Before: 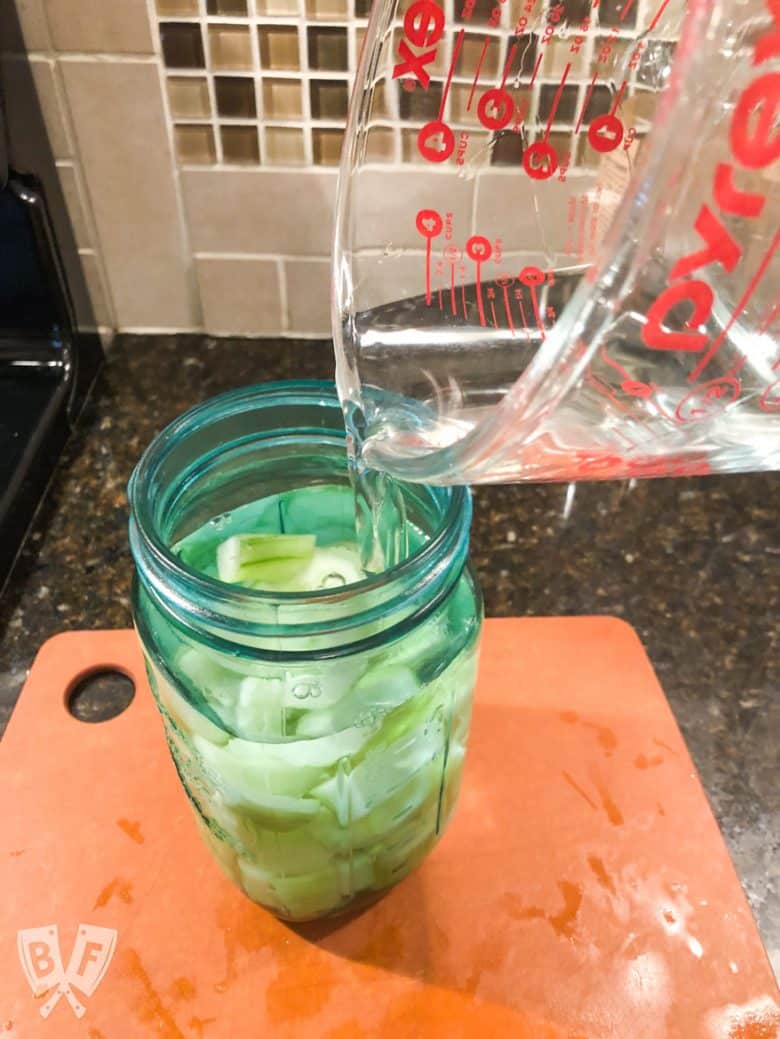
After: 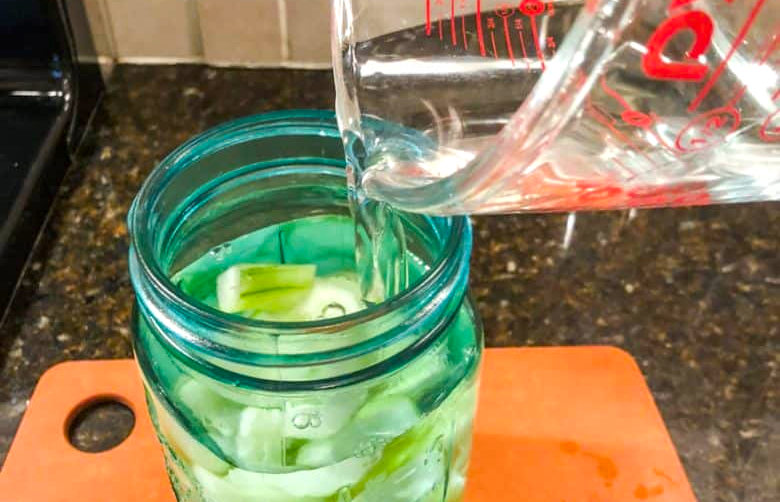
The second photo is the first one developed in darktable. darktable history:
crop and rotate: top 26.056%, bottom 25.543%
local contrast: on, module defaults
color balance rgb: perceptual saturation grading › global saturation 25%, global vibrance 20%
